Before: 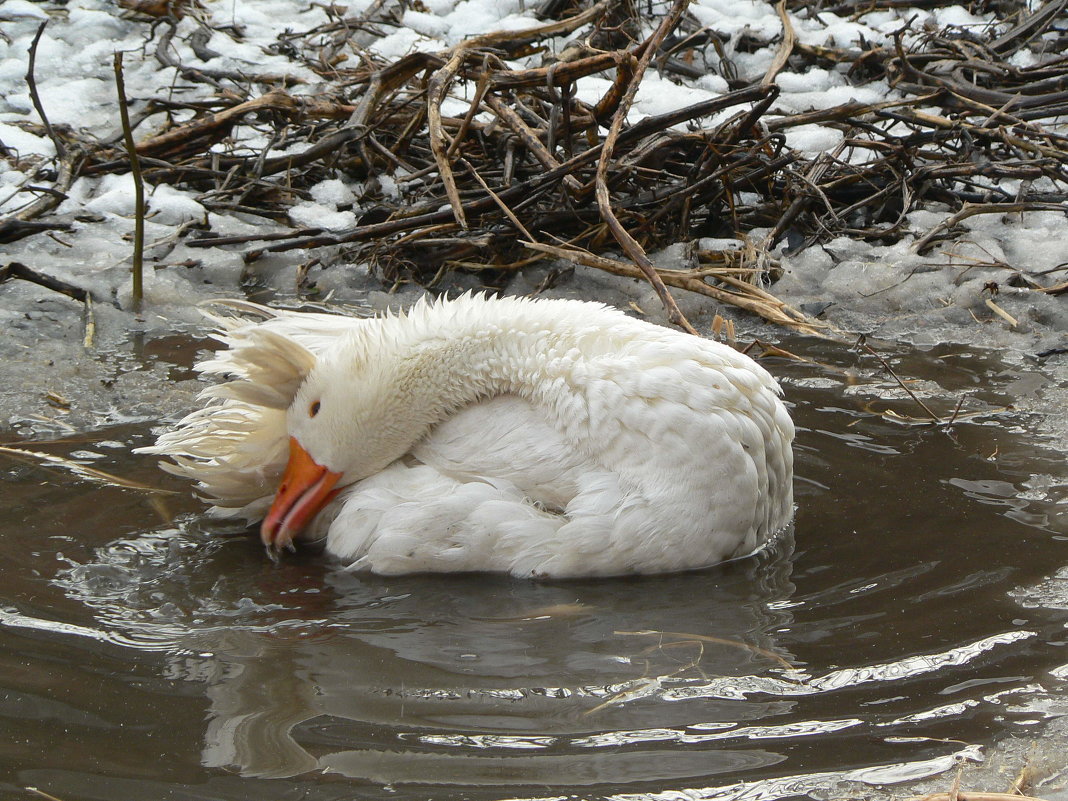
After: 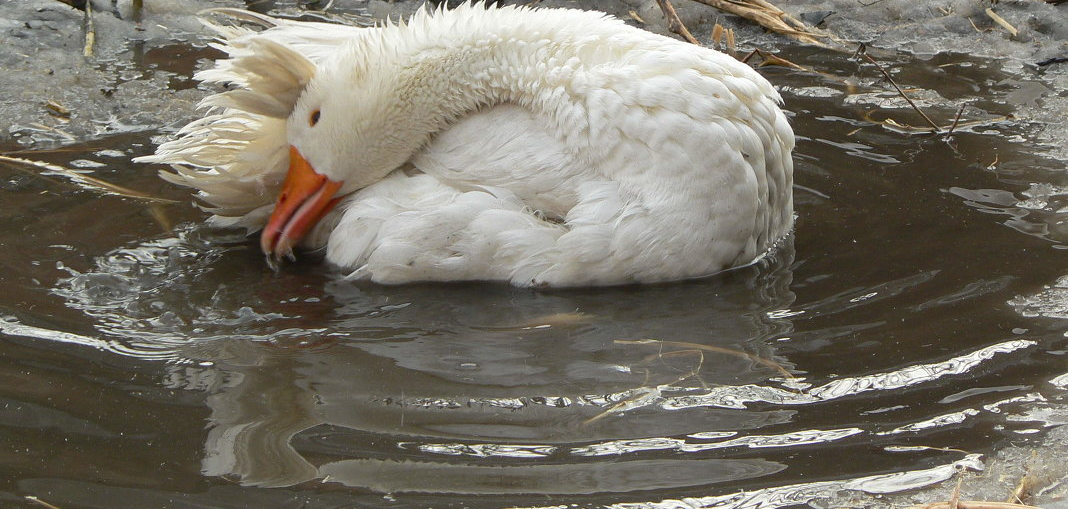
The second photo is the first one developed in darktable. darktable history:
crop and rotate: top 36.435%
tone equalizer: on, module defaults
